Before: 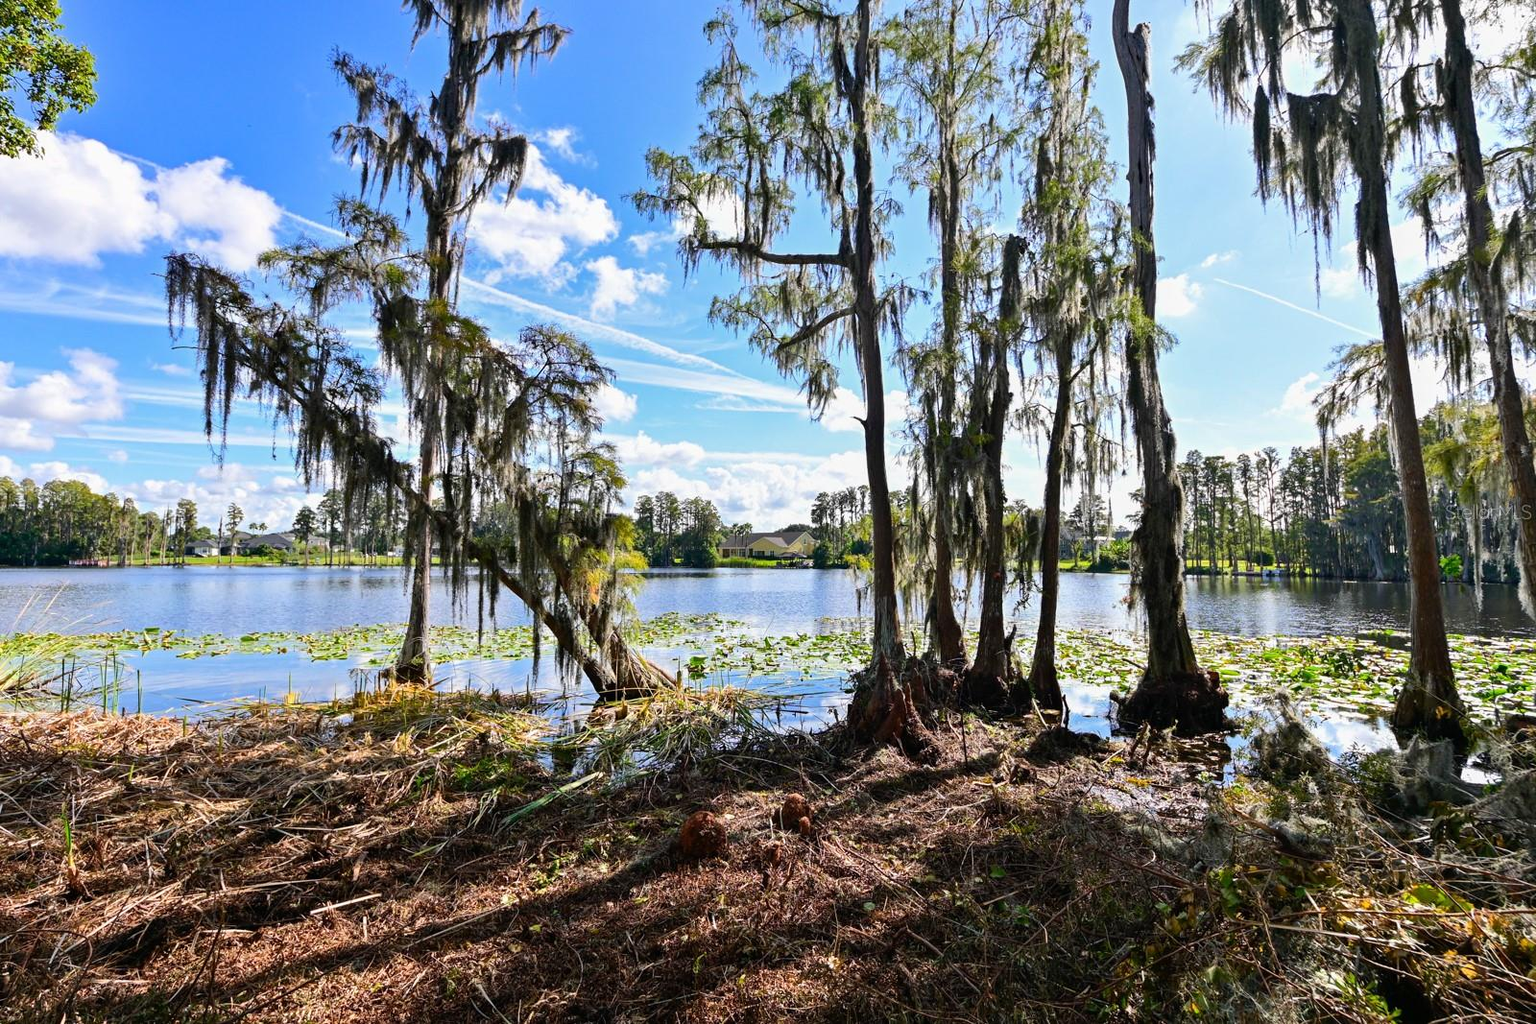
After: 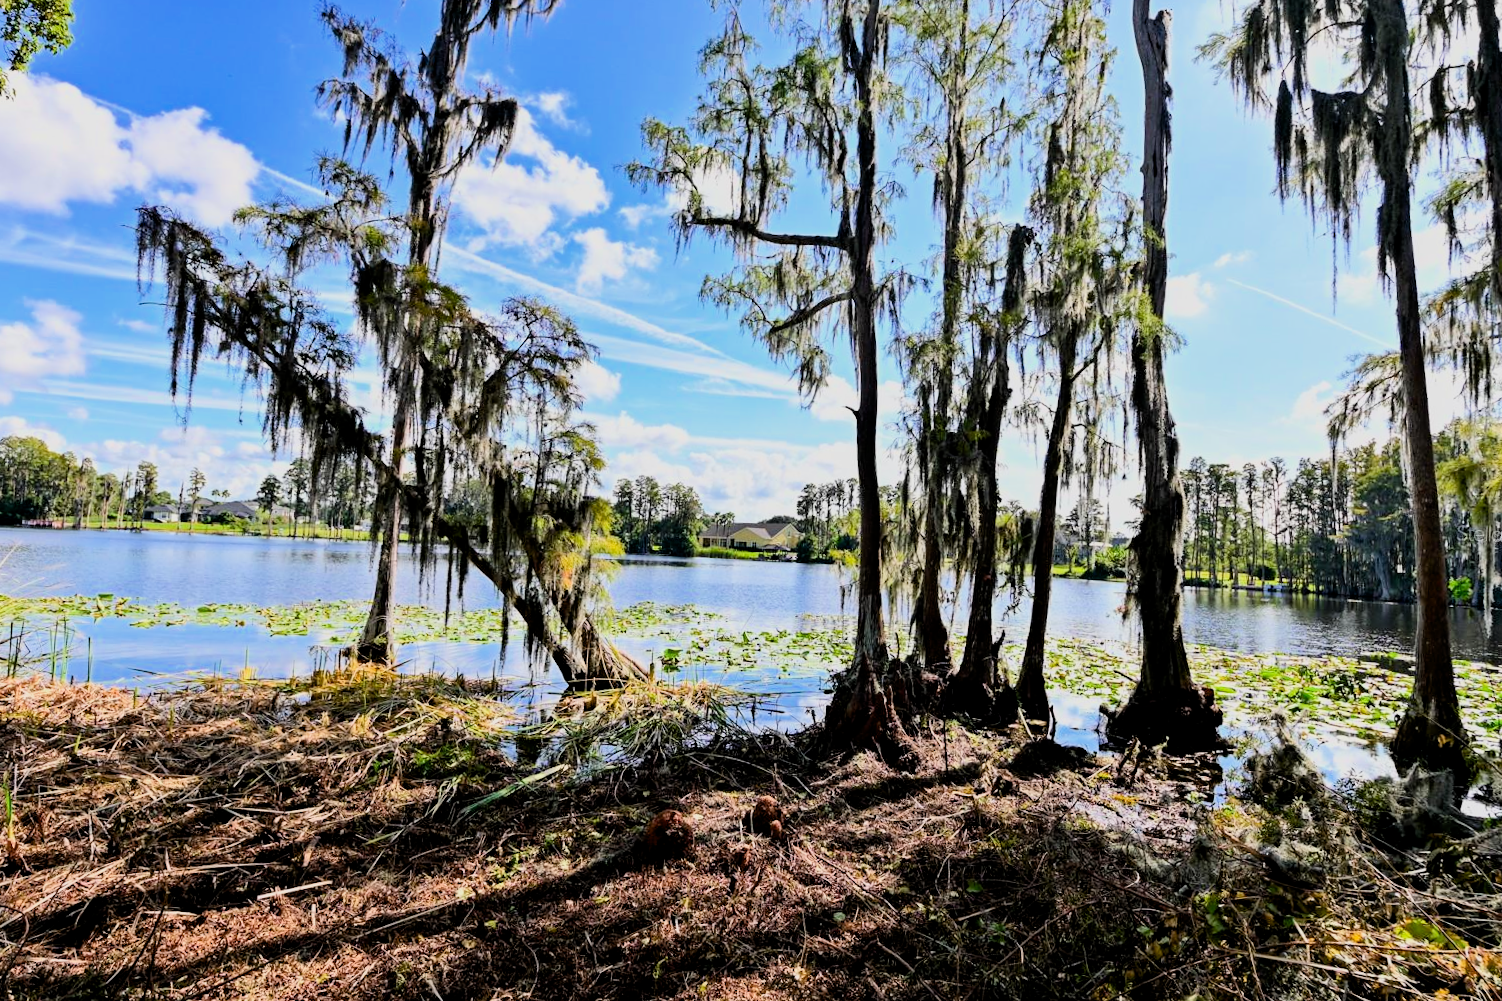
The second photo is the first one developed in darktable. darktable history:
exposure: black level correction 0.004, exposure 0.412 EV, compensate highlight preservation false
crop and rotate: angle -2.52°
filmic rgb: middle gray luminance 29.18%, black relative exposure -10.29 EV, white relative exposure 5.48 EV, target black luminance 0%, hardness 3.93, latitude 2.19%, contrast 1.129, highlights saturation mix 3.57%, shadows ↔ highlights balance 15.42%, color science v6 (2022)
